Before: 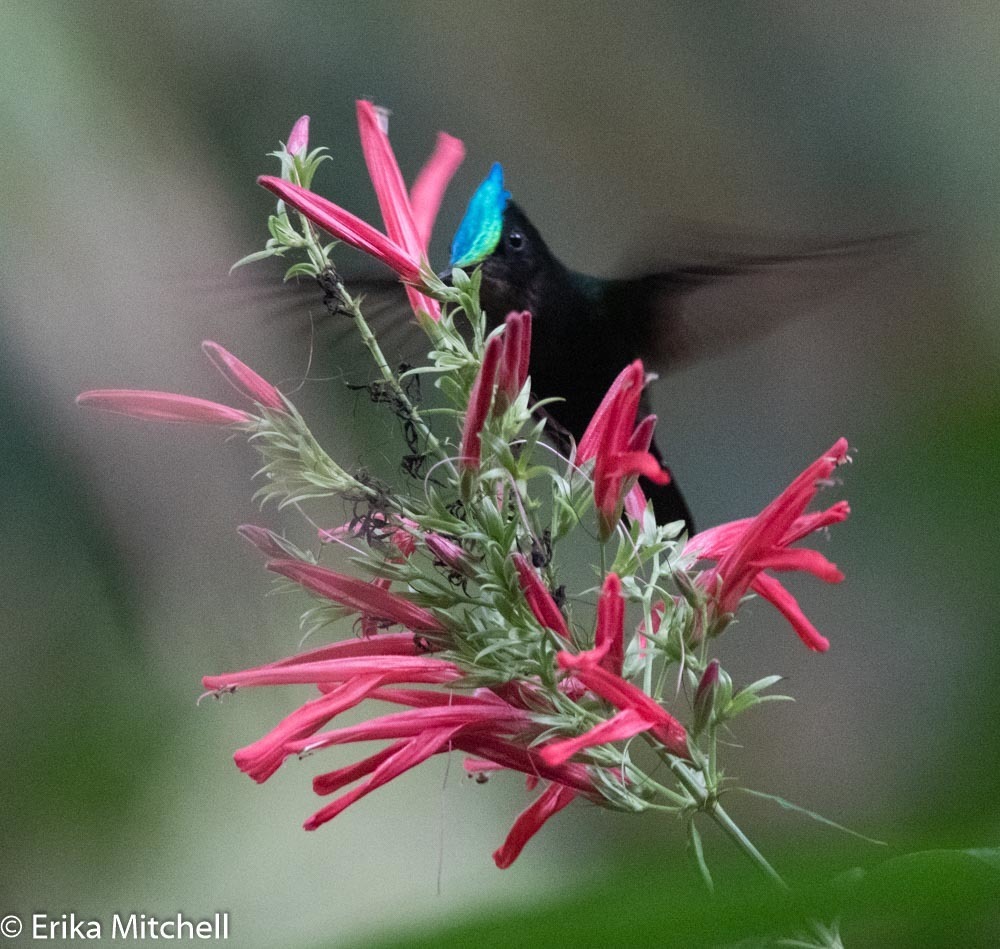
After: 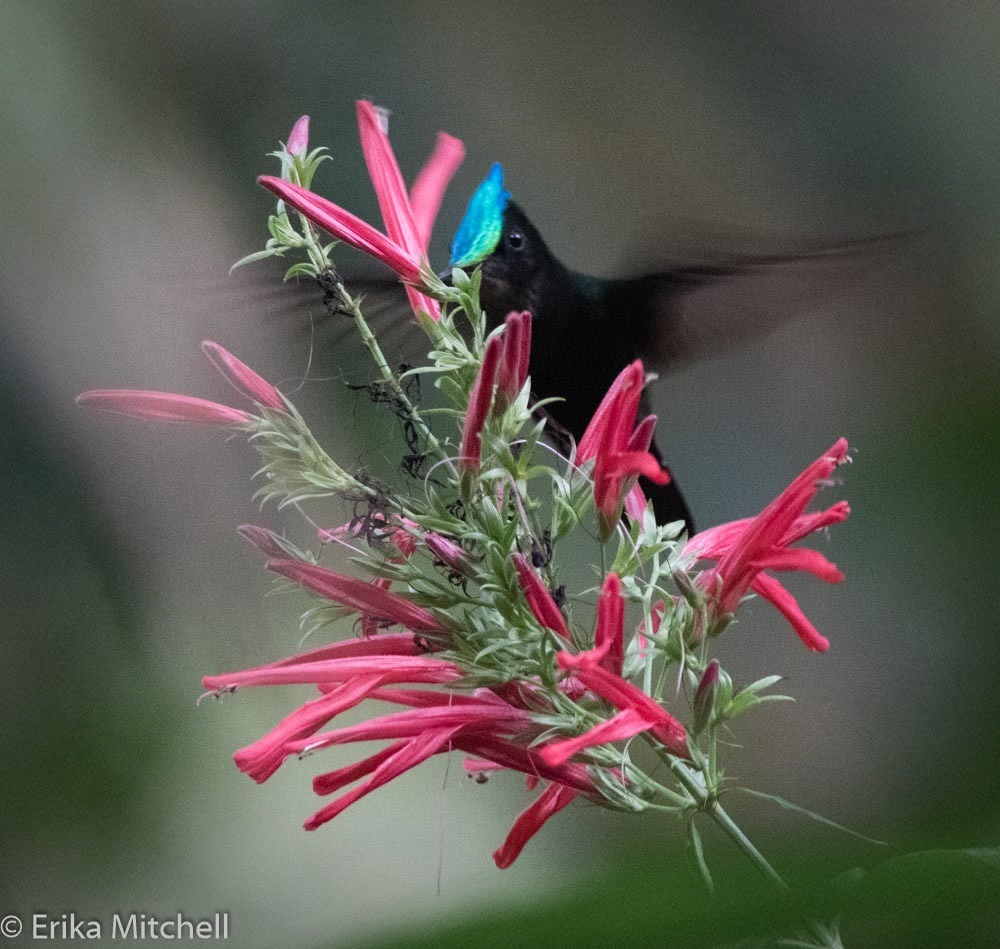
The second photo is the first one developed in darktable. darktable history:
vignetting: fall-off start 68.28%, fall-off radius 29.6%, brightness -0.435, saturation -0.2, width/height ratio 0.987, shape 0.846
